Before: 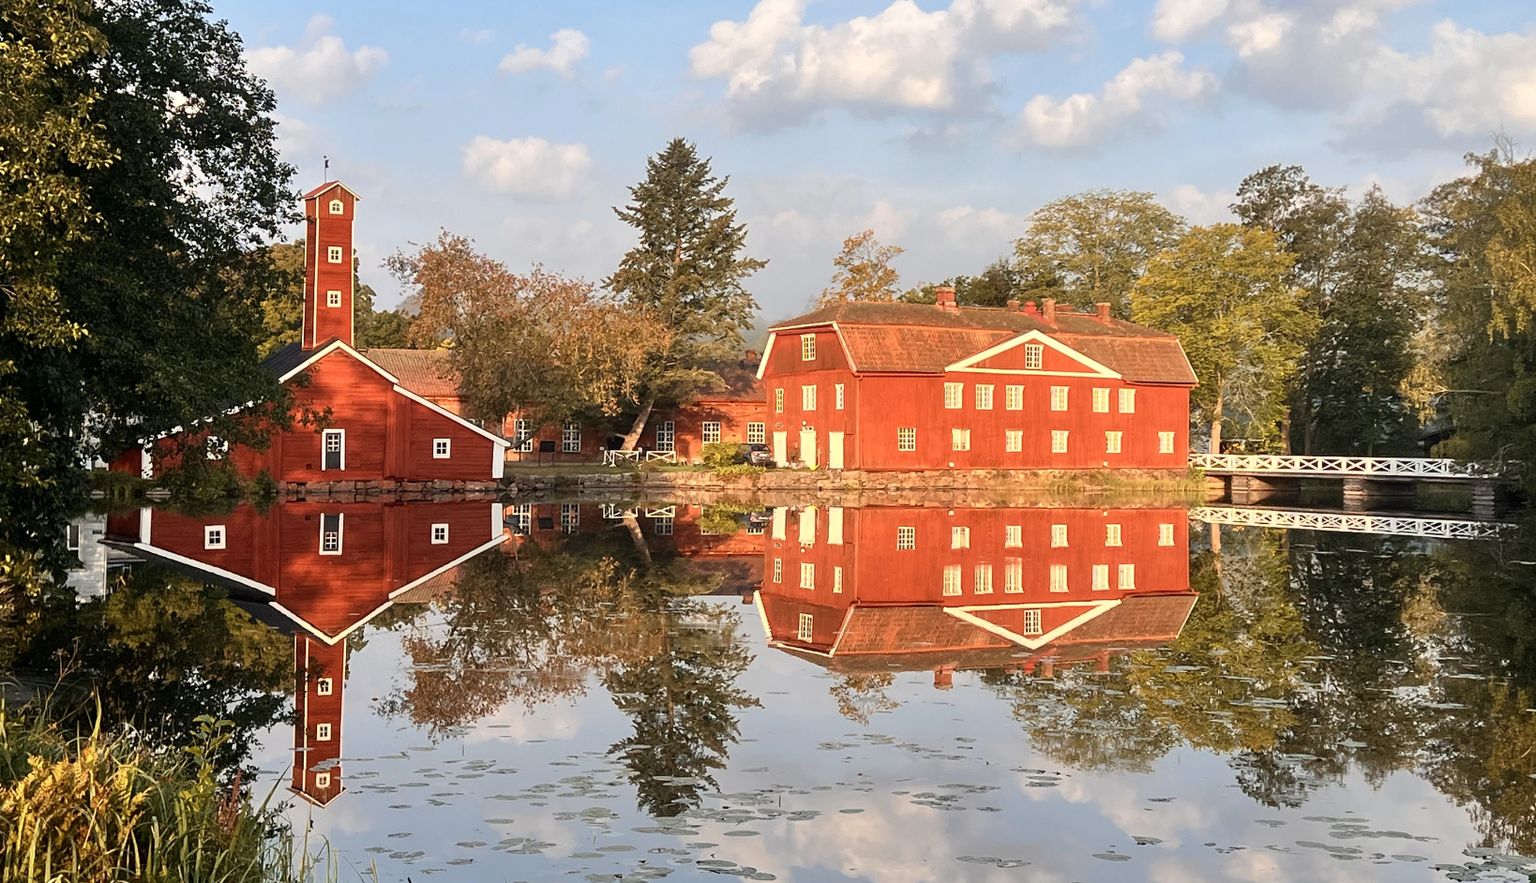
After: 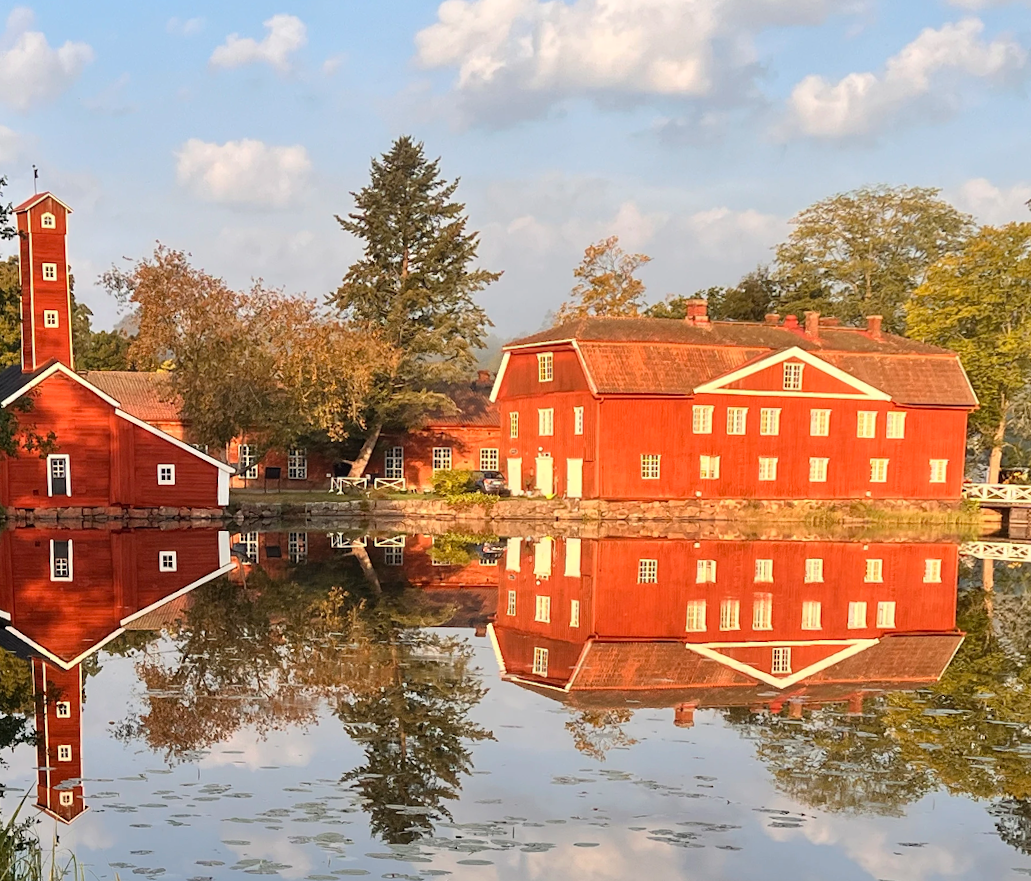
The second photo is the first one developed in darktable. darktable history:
crop and rotate: left 14.385%, right 18.948%
rotate and perspective: rotation 0.062°, lens shift (vertical) 0.115, lens shift (horizontal) -0.133, crop left 0.047, crop right 0.94, crop top 0.061, crop bottom 0.94
